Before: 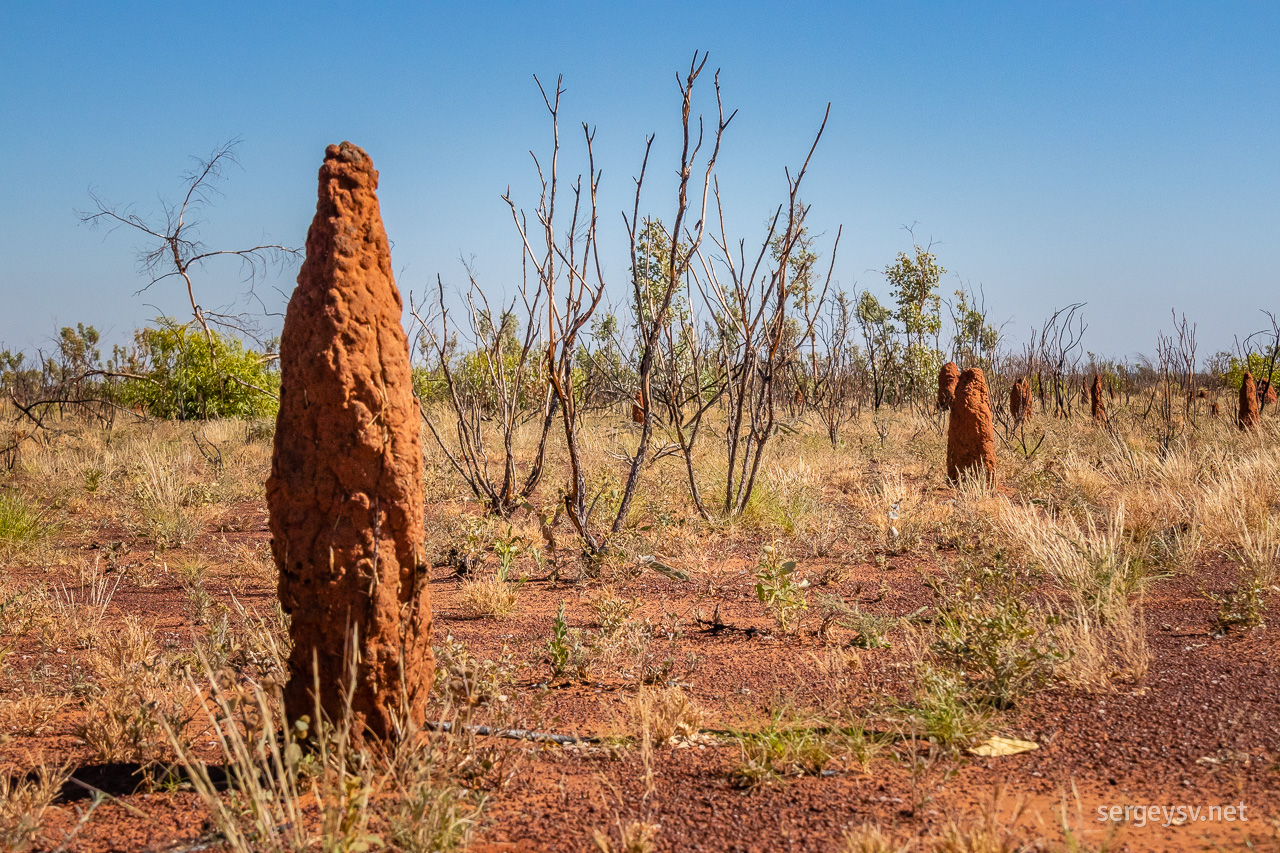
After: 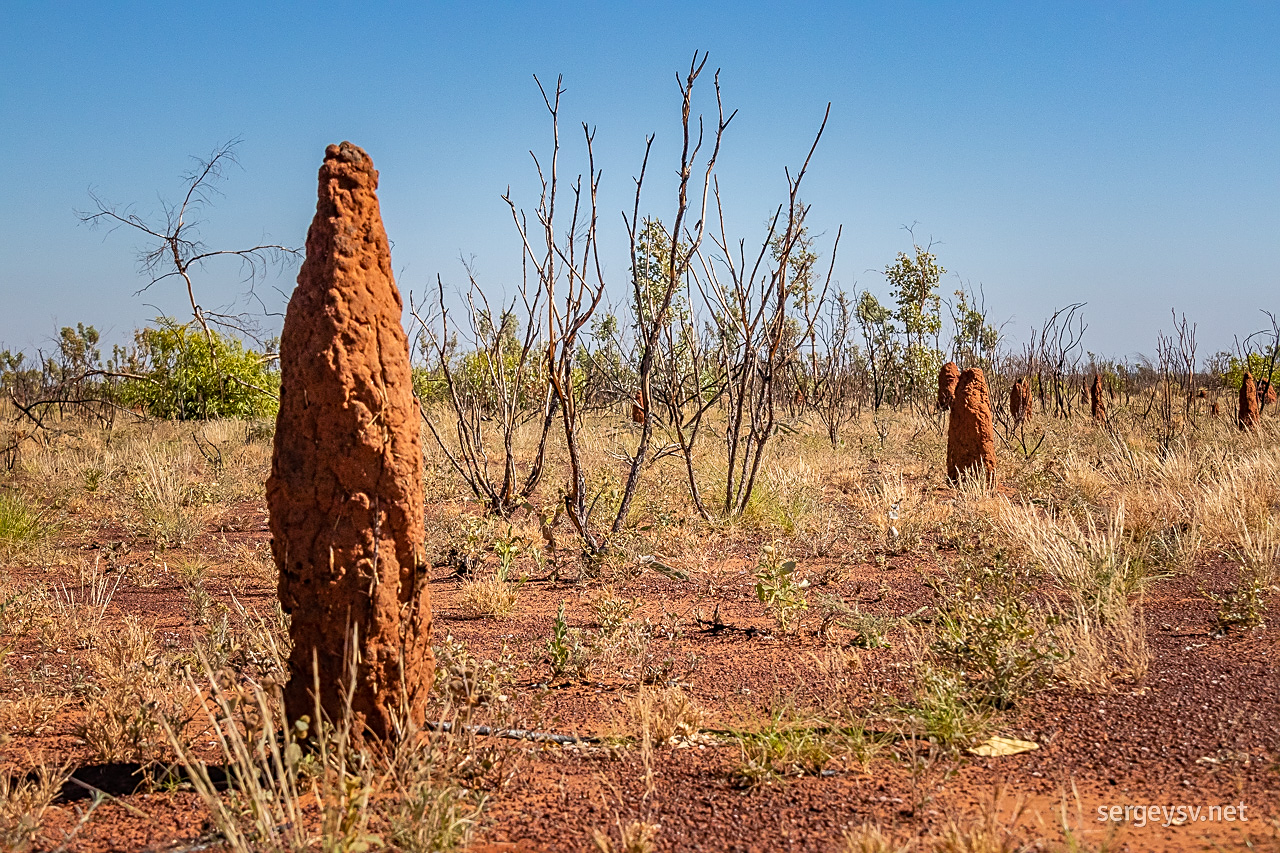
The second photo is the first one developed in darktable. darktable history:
sharpen: on, module defaults
contrast equalizer: octaves 7, y [[0.5, 0.5, 0.468, 0.5, 0.5, 0.5], [0.5 ×6], [0.5 ×6], [0 ×6], [0 ×6]], mix -0.185
